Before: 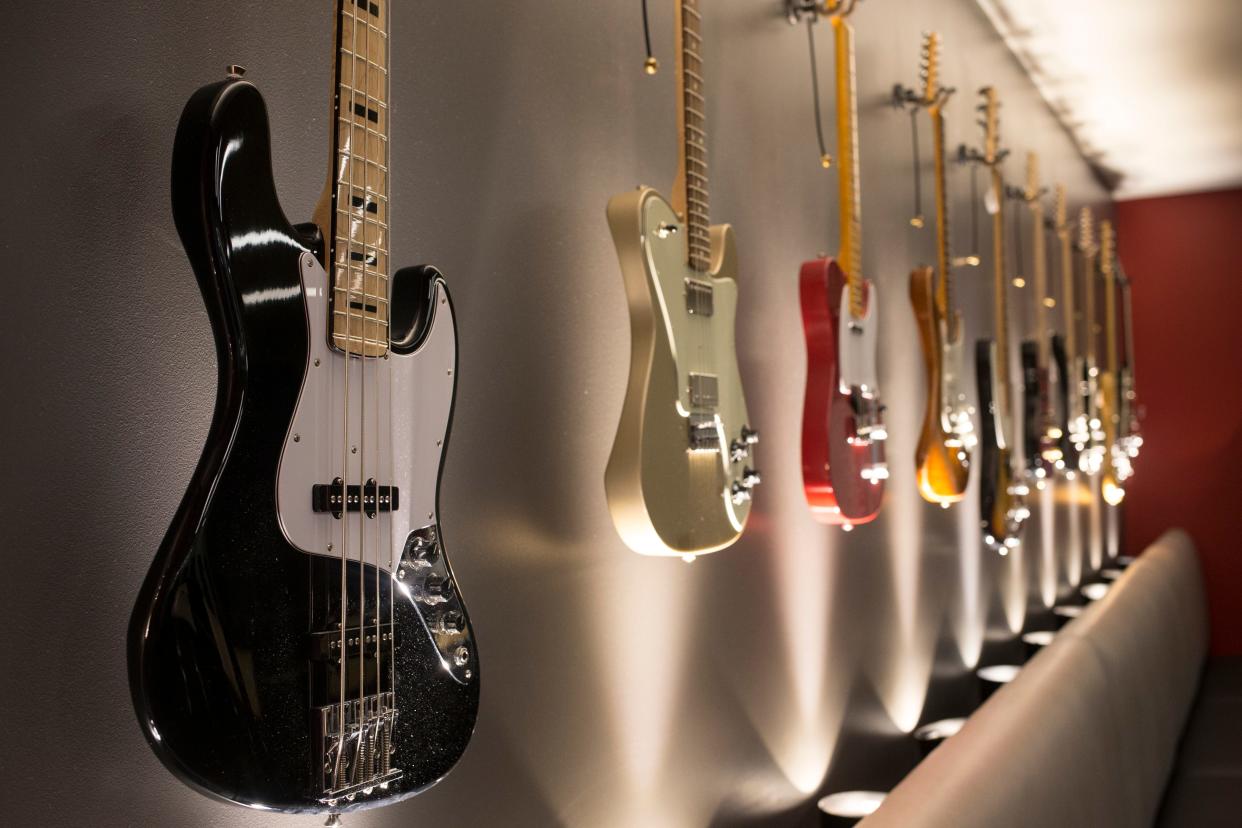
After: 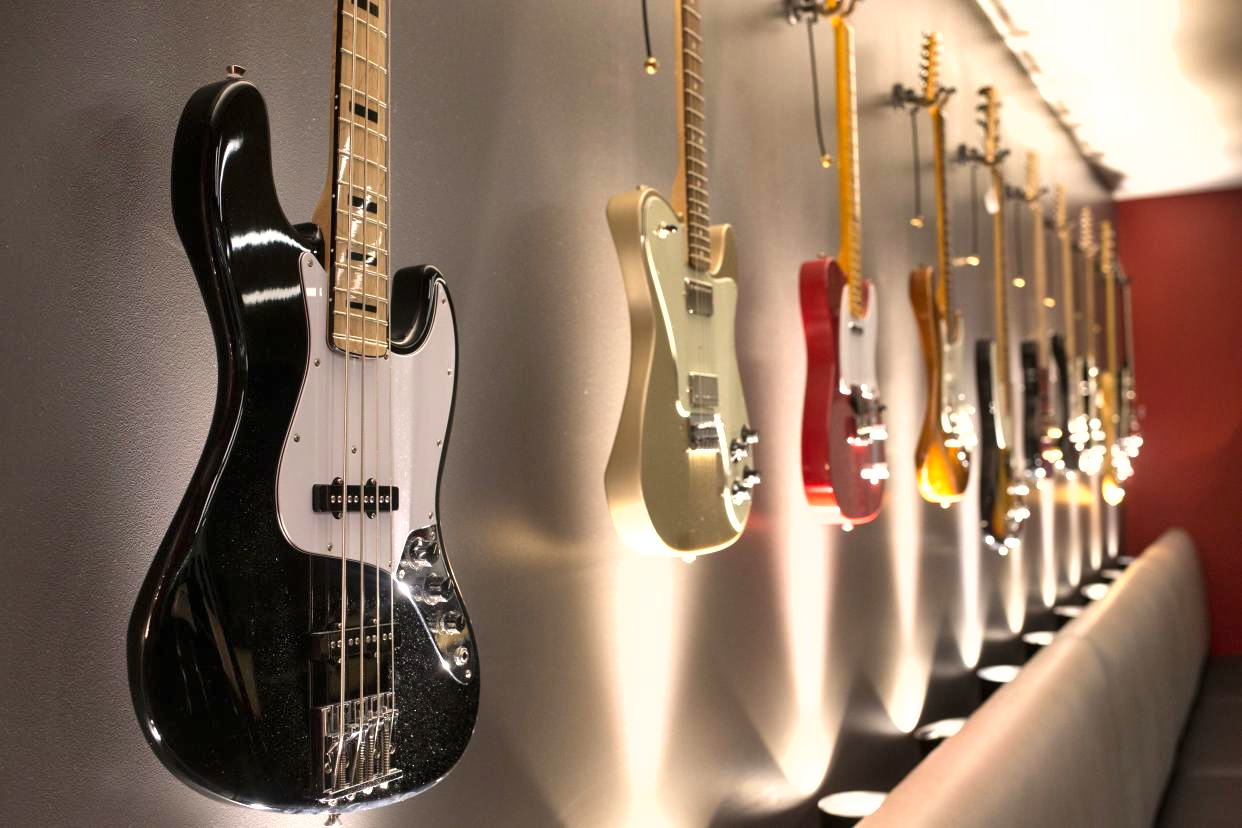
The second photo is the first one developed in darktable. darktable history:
exposure: black level correction 0, exposure 0.7 EV, compensate exposure bias true, compensate highlight preservation false
shadows and highlights: low approximation 0.01, soften with gaussian
